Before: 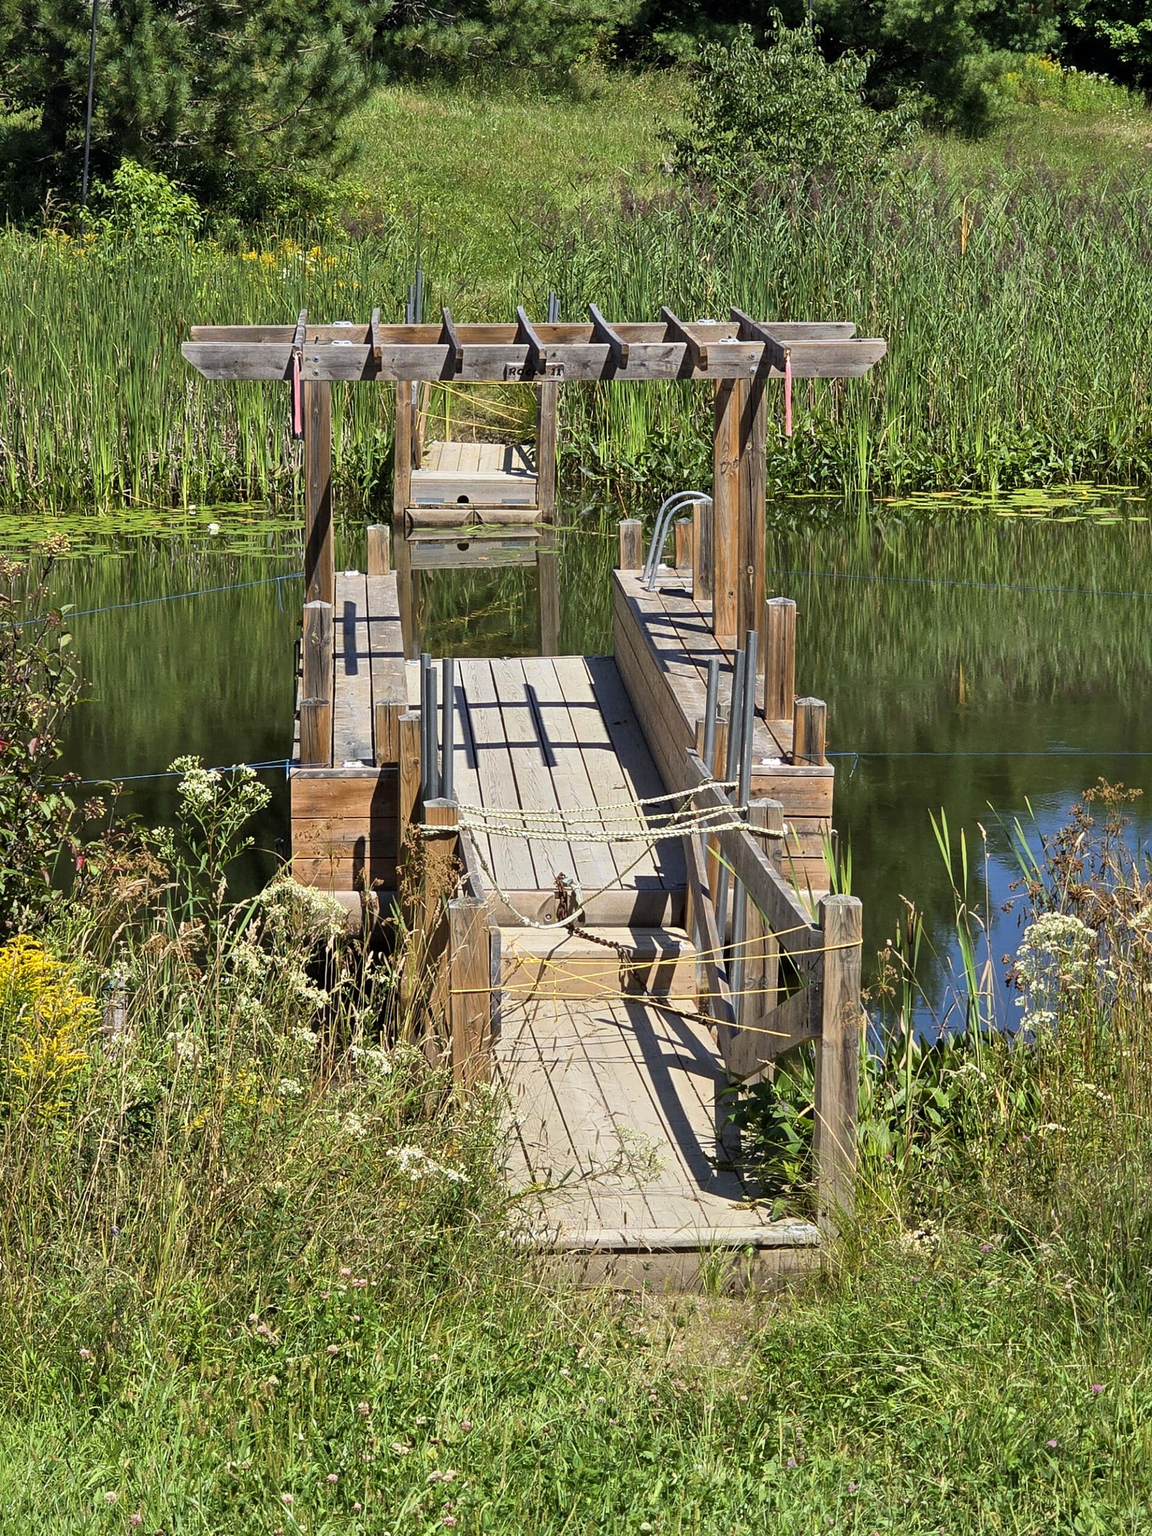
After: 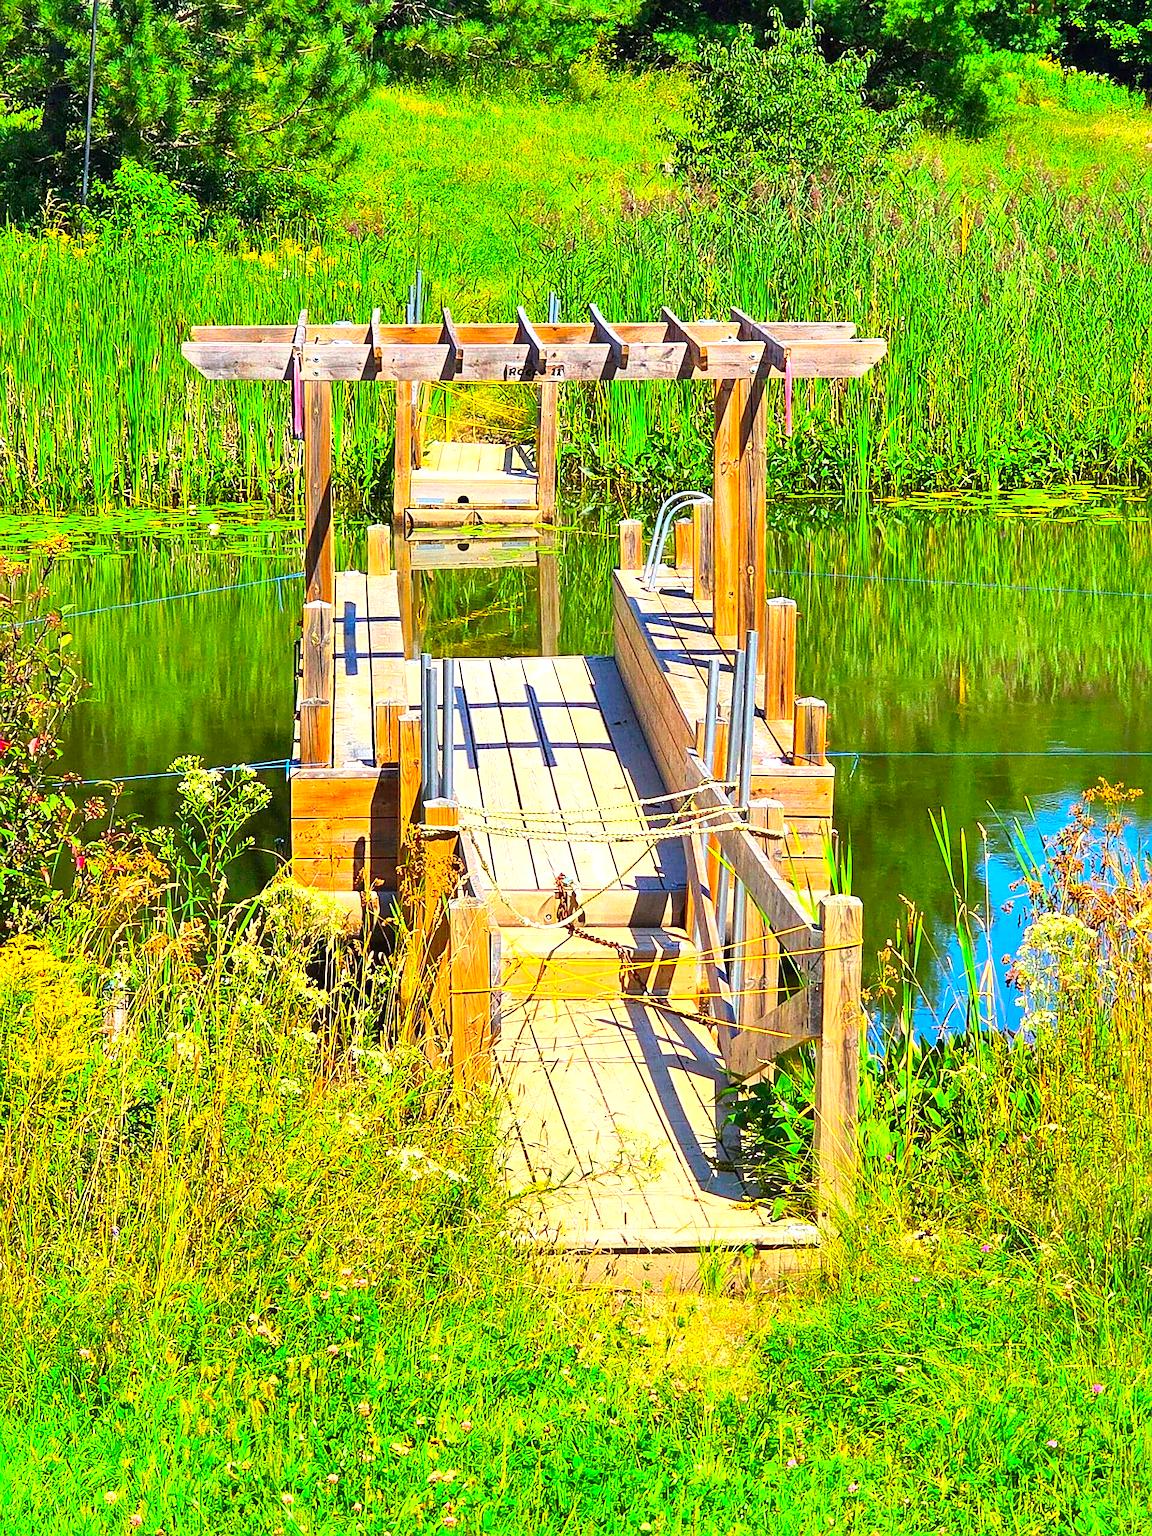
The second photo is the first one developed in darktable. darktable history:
exposure: black level correction 0, exposure 1.001 EV, compensate exposure bias true, compensate highlight preservation false
contrast brightness saturation: contrast 0.204, brightness 0.201, saturation 0.815
color correction: highlights b* -0.011, saturation 1.3
sharpen: on, module defaults
